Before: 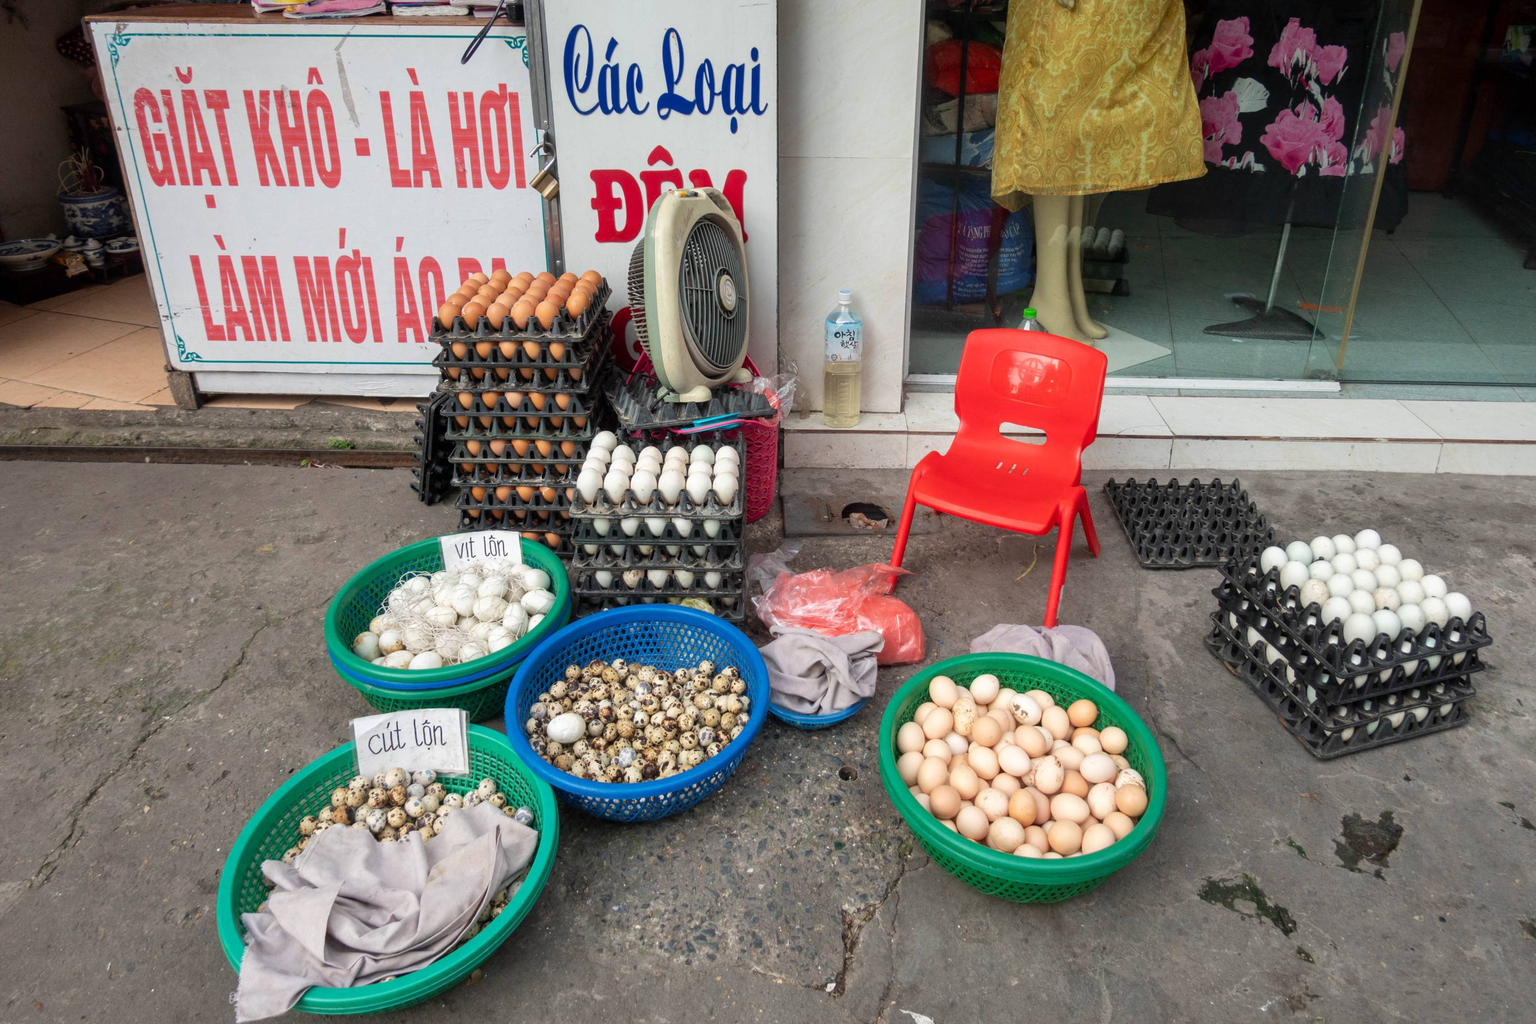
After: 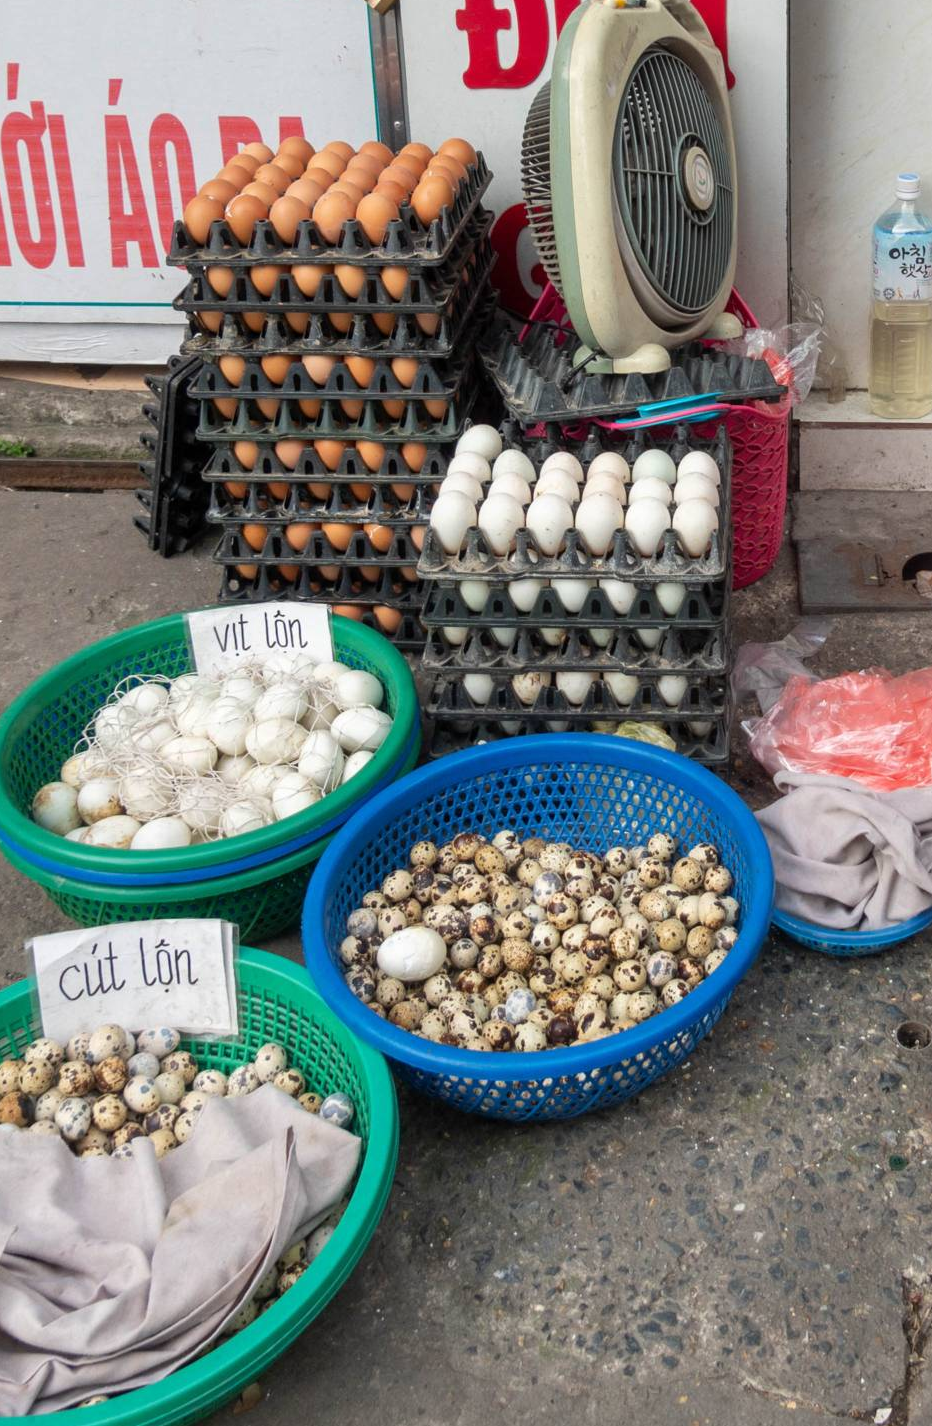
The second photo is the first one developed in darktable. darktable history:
crop and rotate: left 21.837%, top 18.827%, right 44.08%, bottom 2.976%
